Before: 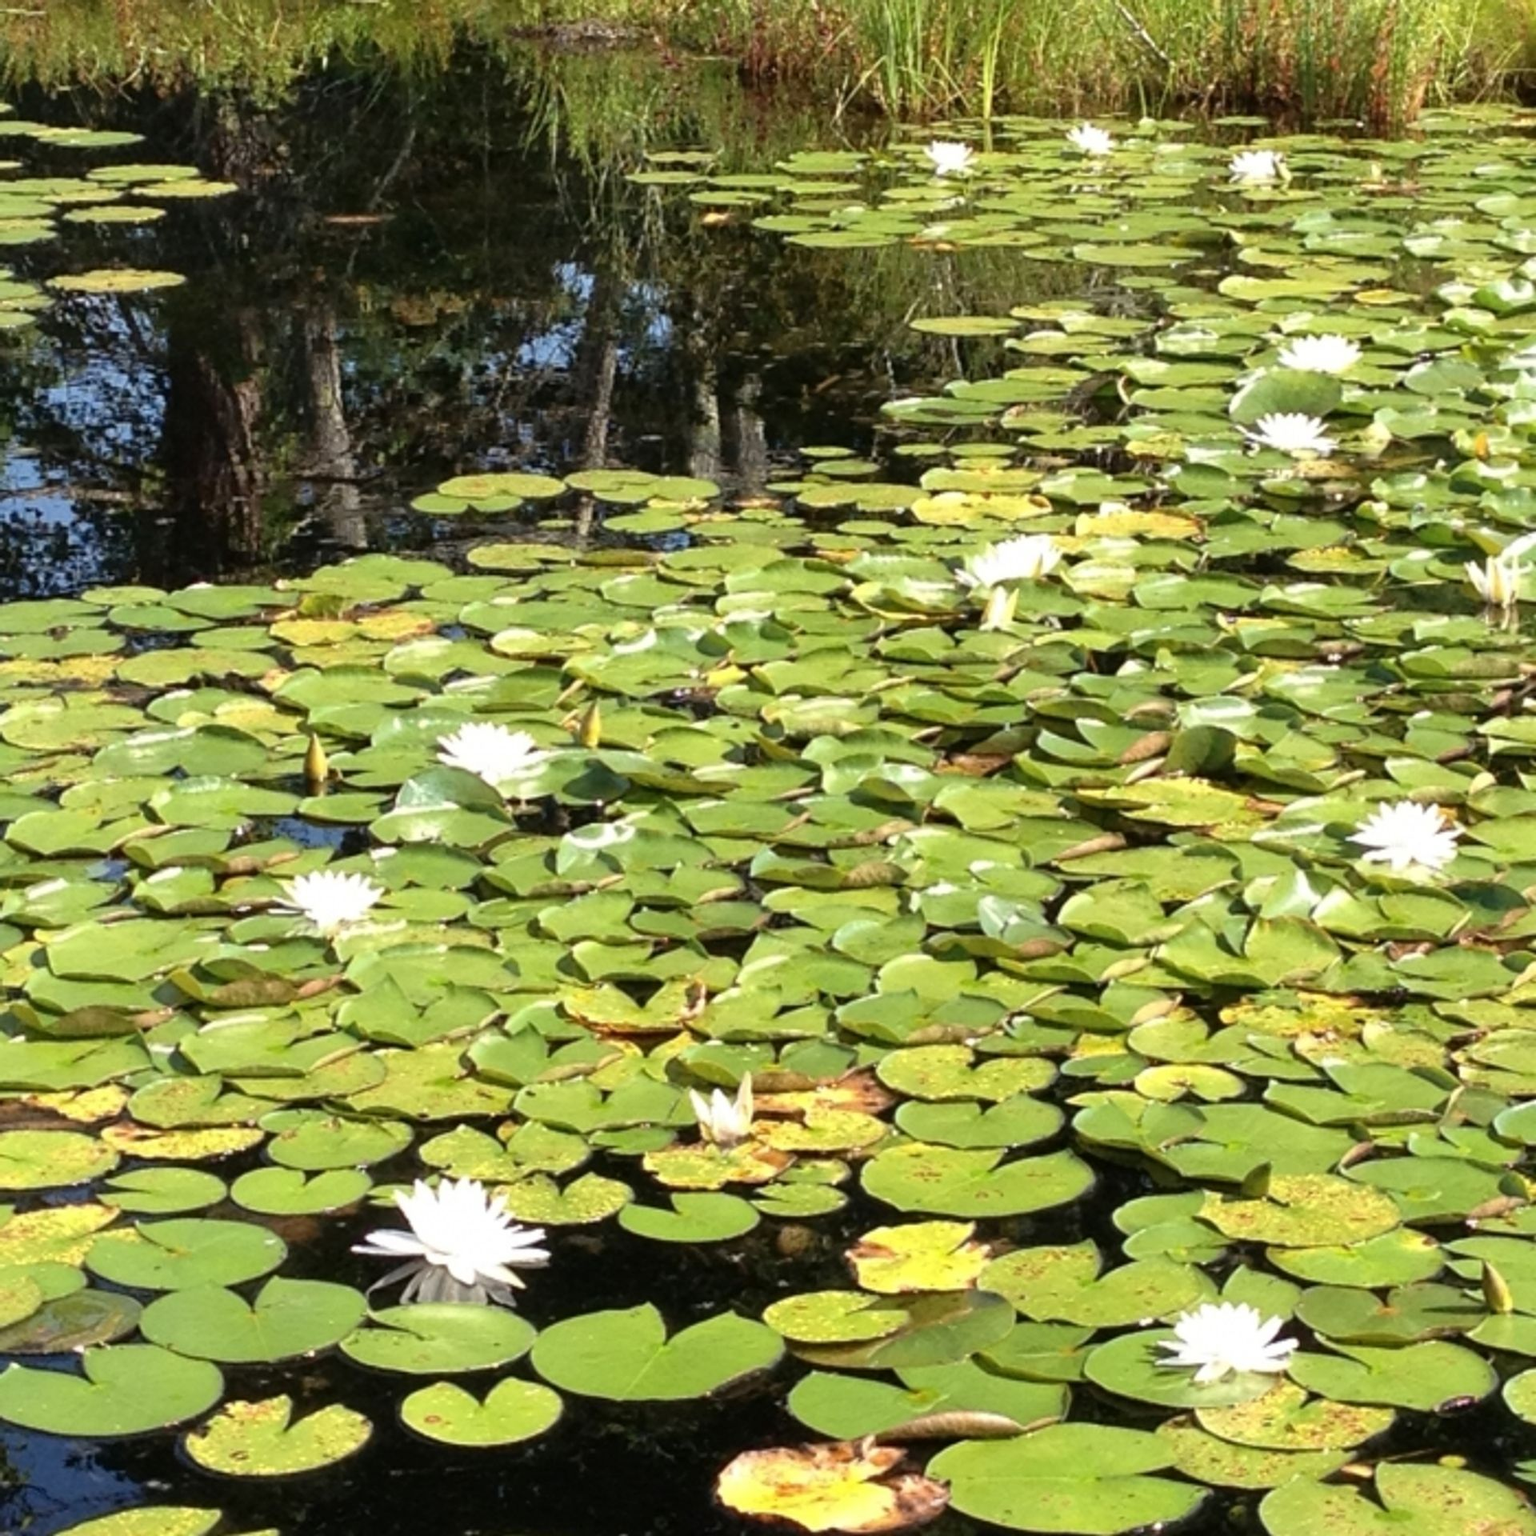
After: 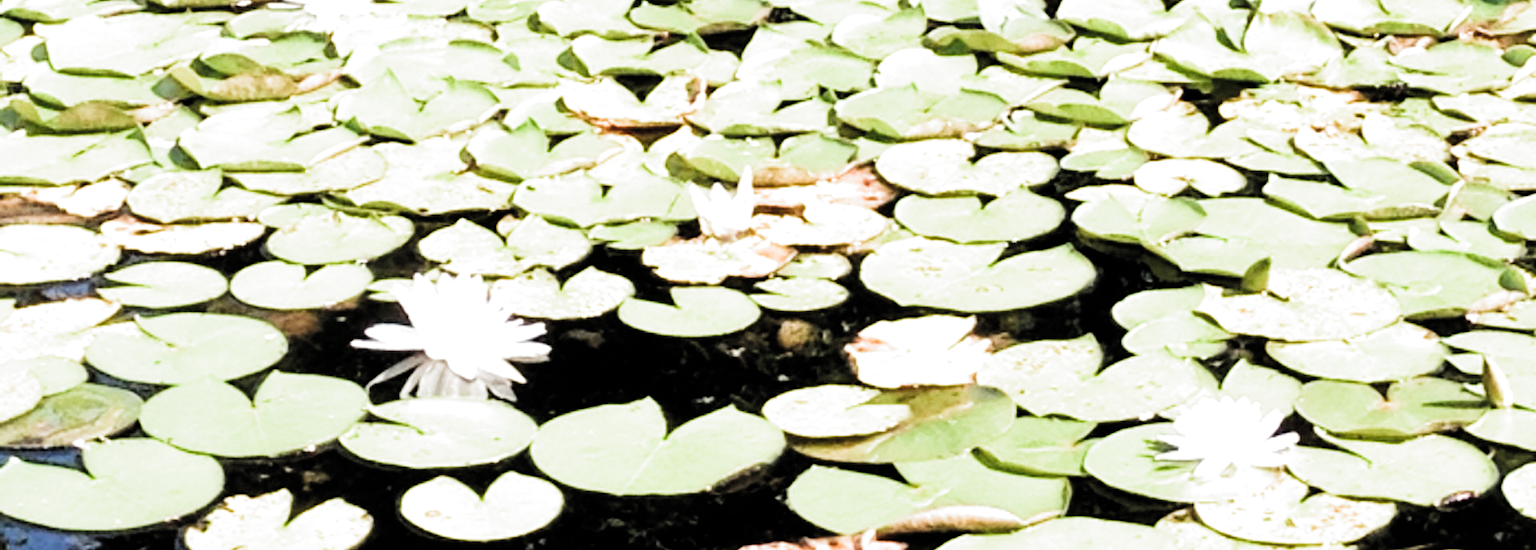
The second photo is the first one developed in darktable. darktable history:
filmic rgb: black relative exposure -4.01 EV, white relative exposure 2.99 EV, threshold 3.04 EV, hardness 3, contrast 1.505, preserve chrominance RGB euclidean norm, color science v5 (2021), contrast in shadows safe, contrast in highlights safe, enable highlight reconstruction true
exposure: black level correction 0, exposure 1.372 EV, compensate highlight preservation false
crop and rotate: top 58.974%, bottom 5.173%
